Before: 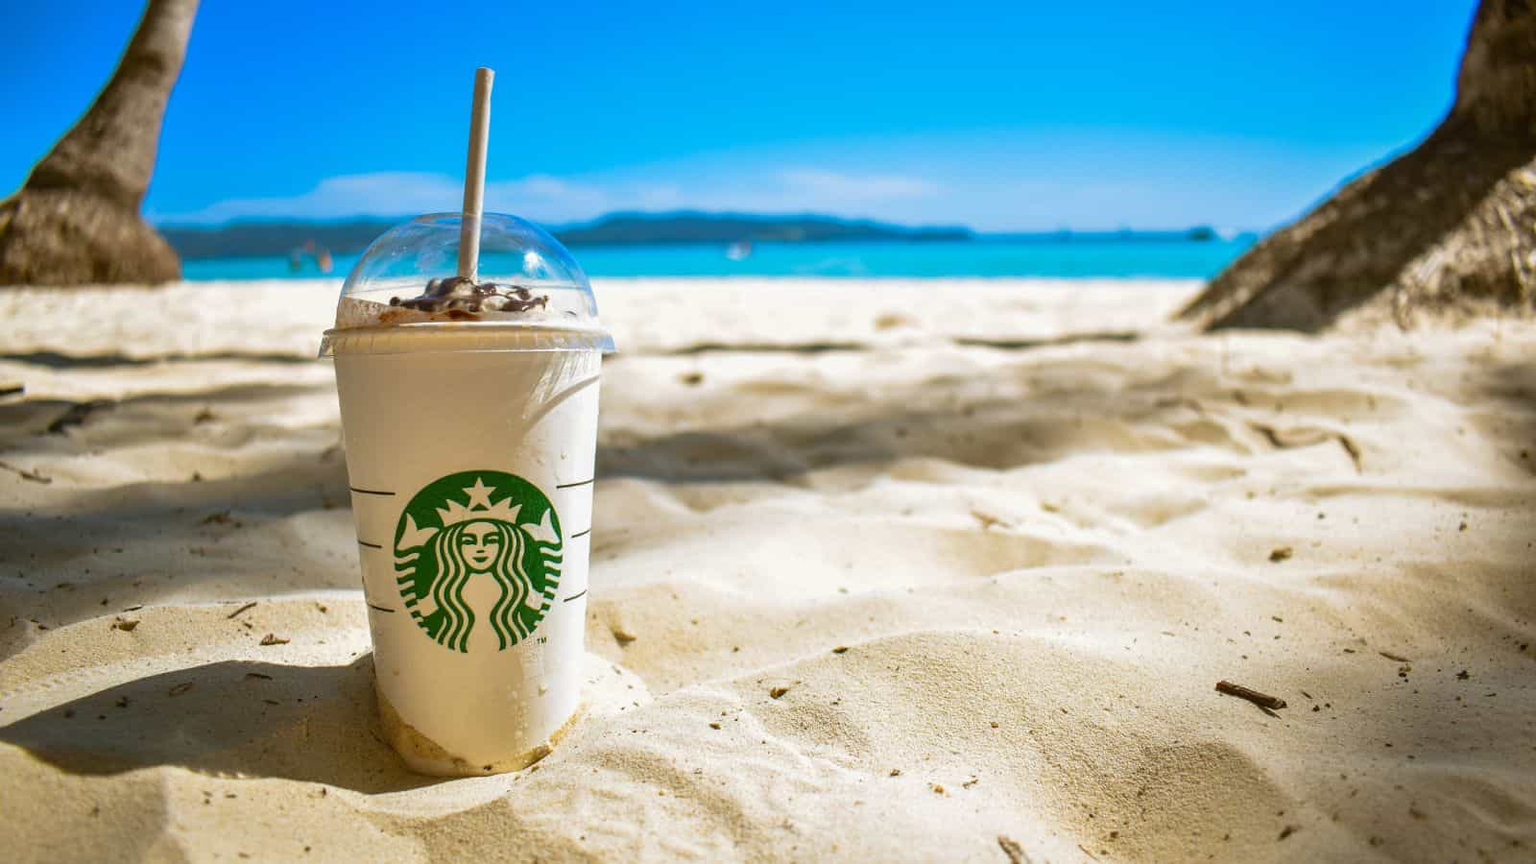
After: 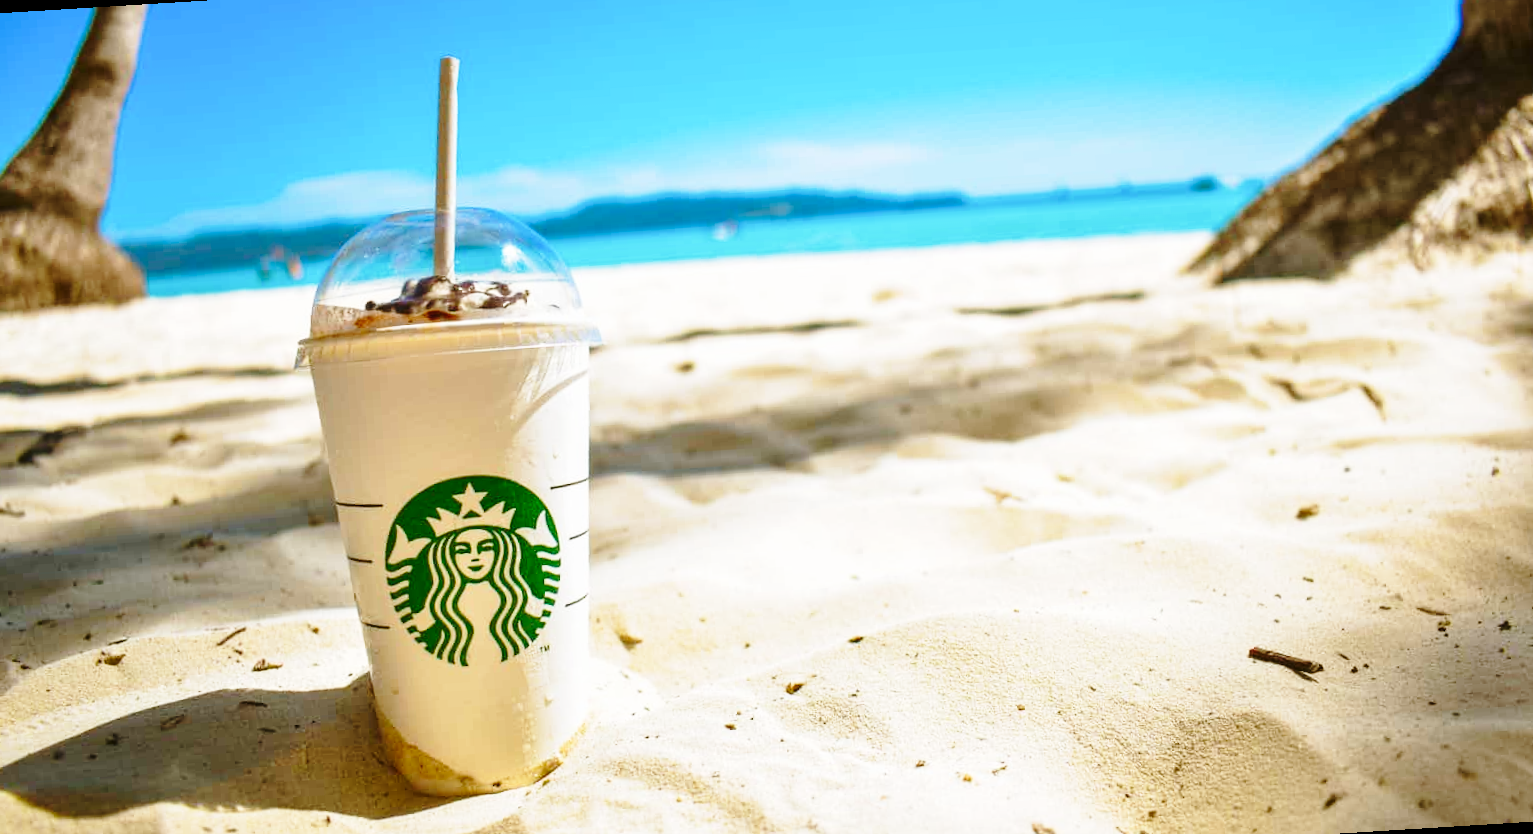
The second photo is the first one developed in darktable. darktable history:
rotate and perspective: rotation -3.52°, crop left 0.036, crop right 0.964, crop top 0.081, crop bottom 0.919
base curve: curves: ch0 [(0, 0) (0.028, 0.03) (0.121, 0.232) (0.46, 0.748) (0.859, 0.968) (1, 1)], preserve colors none
